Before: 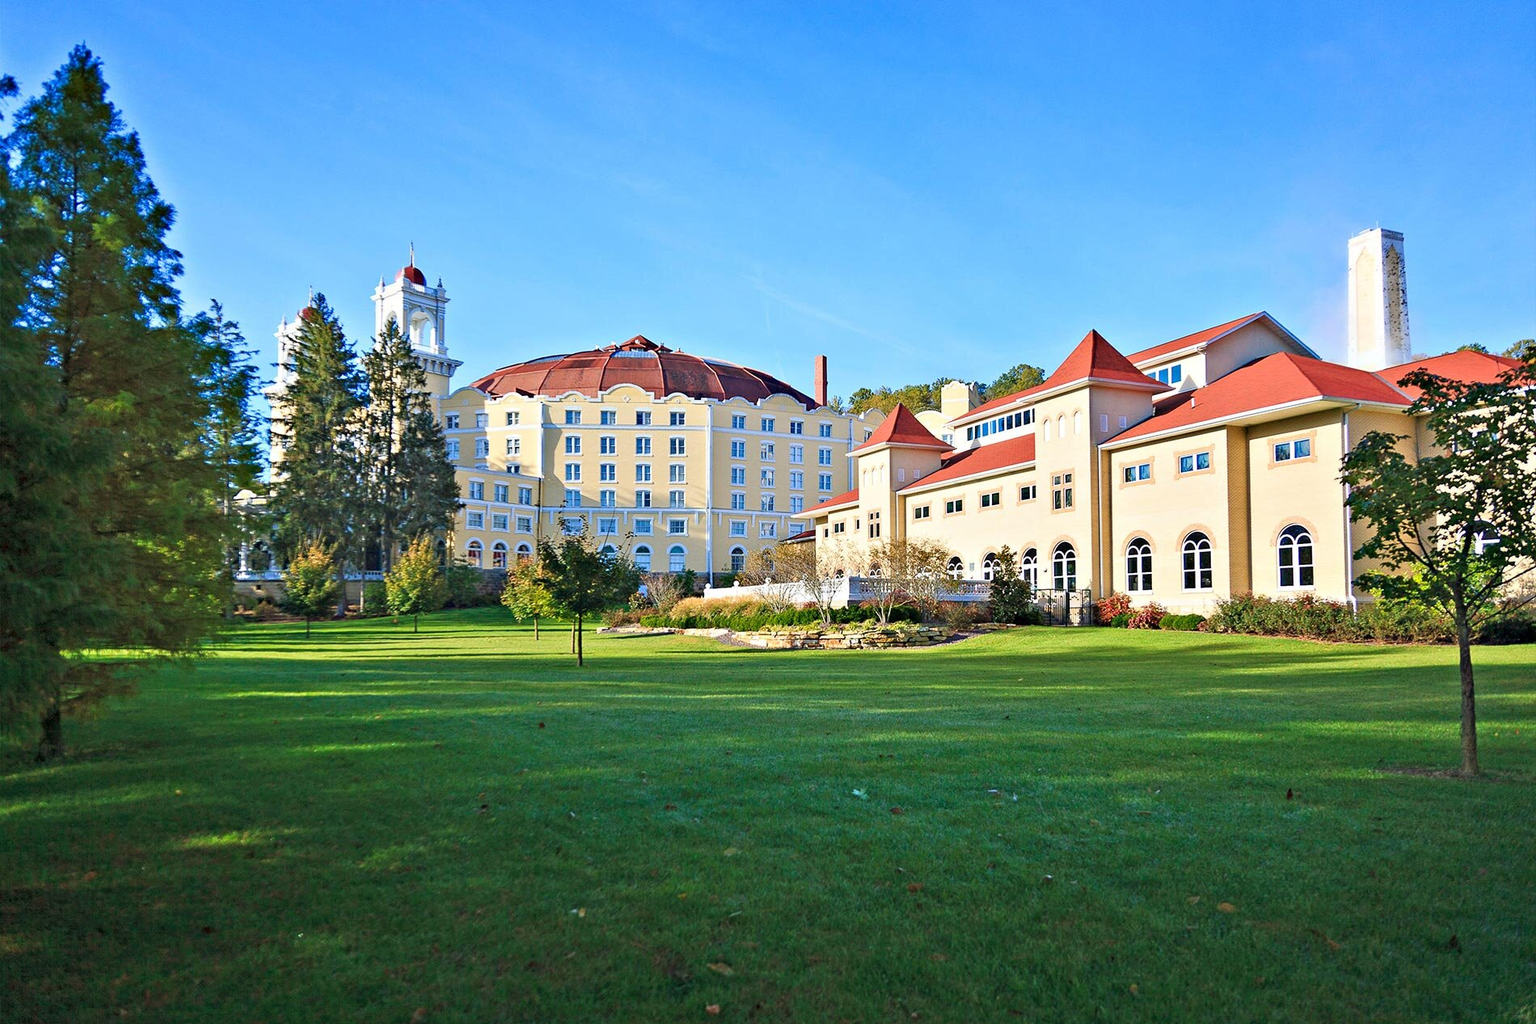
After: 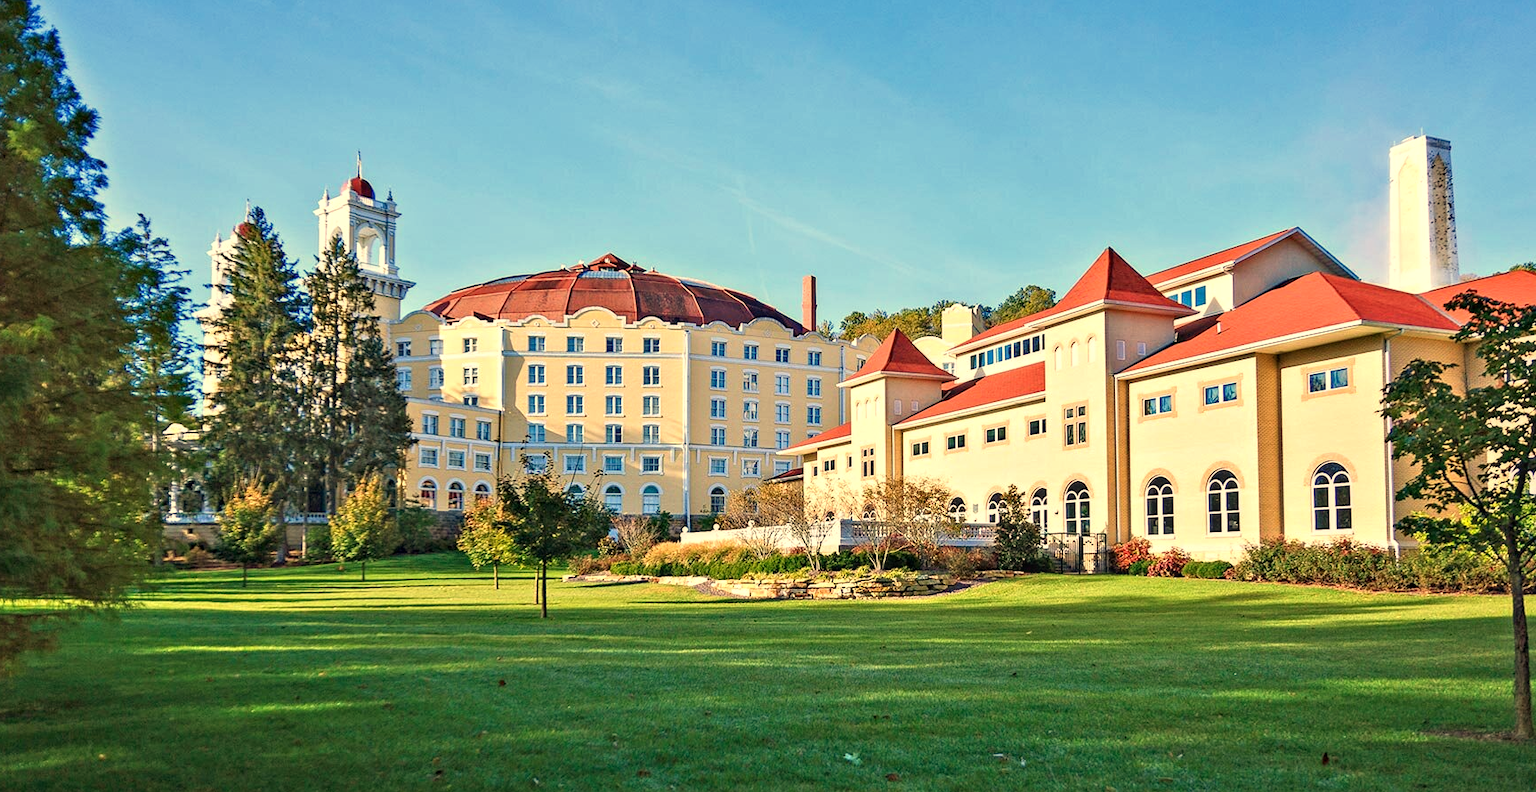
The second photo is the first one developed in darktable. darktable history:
crop: left 5.596%, top 10.314%, right 3.534%, bottom 19.395%
white balance: red 1.123, blue 0.83
local contrast: on, module defaults
